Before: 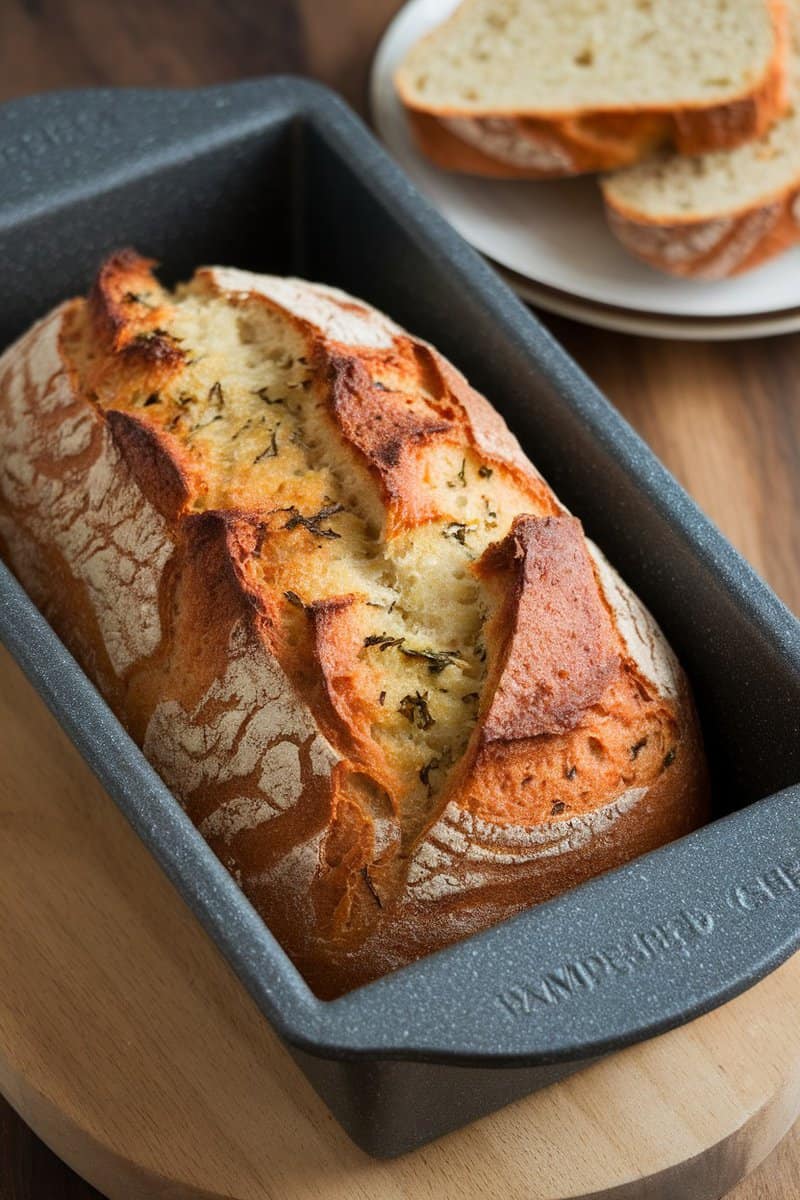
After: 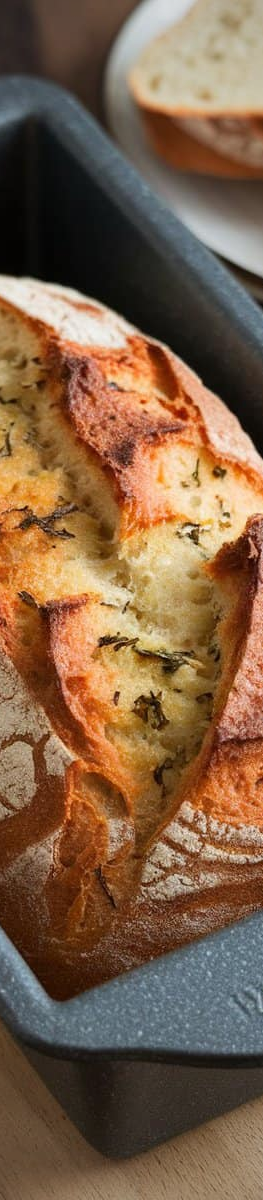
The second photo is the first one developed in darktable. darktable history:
crop: left 33.32%, right 33.681%
vignetting: fall-off start 74.42%, fall-off radius 65.53%
